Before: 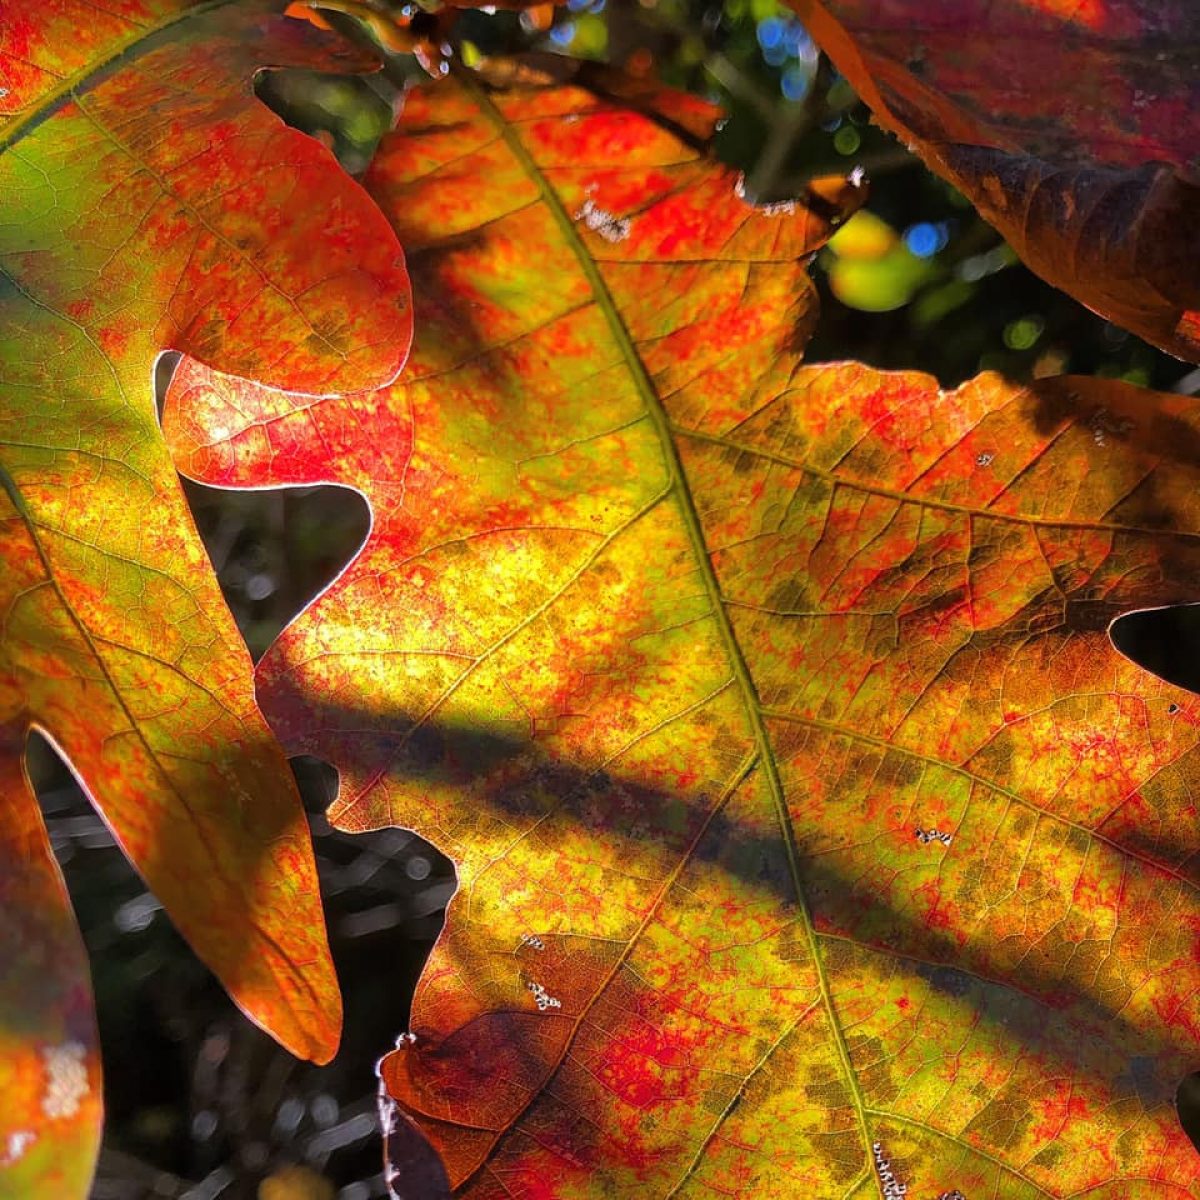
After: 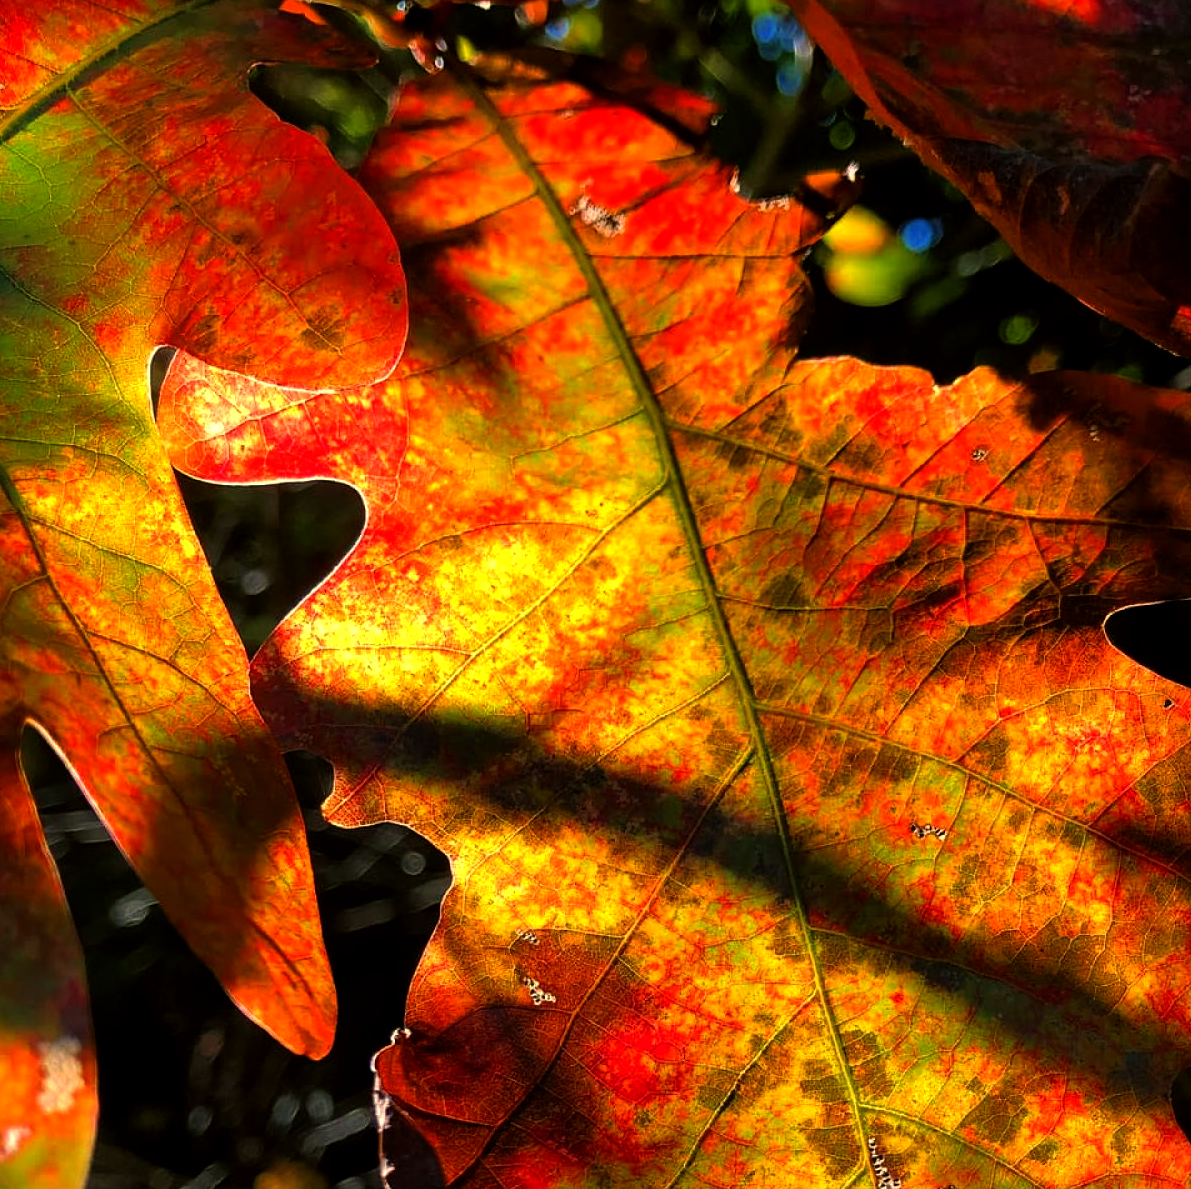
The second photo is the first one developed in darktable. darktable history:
crop: left 0.434%, top 0.485%, right 0.244%, bottom 0.386%
color balance: mode lift, gamma, gain (sRGB), lift [1.014, 0.966, 0.918, 0.87], gamma [0.86, 0.734, 0.918, 0.976], gain [1.063, 1.13, 1.063, 0.86]
